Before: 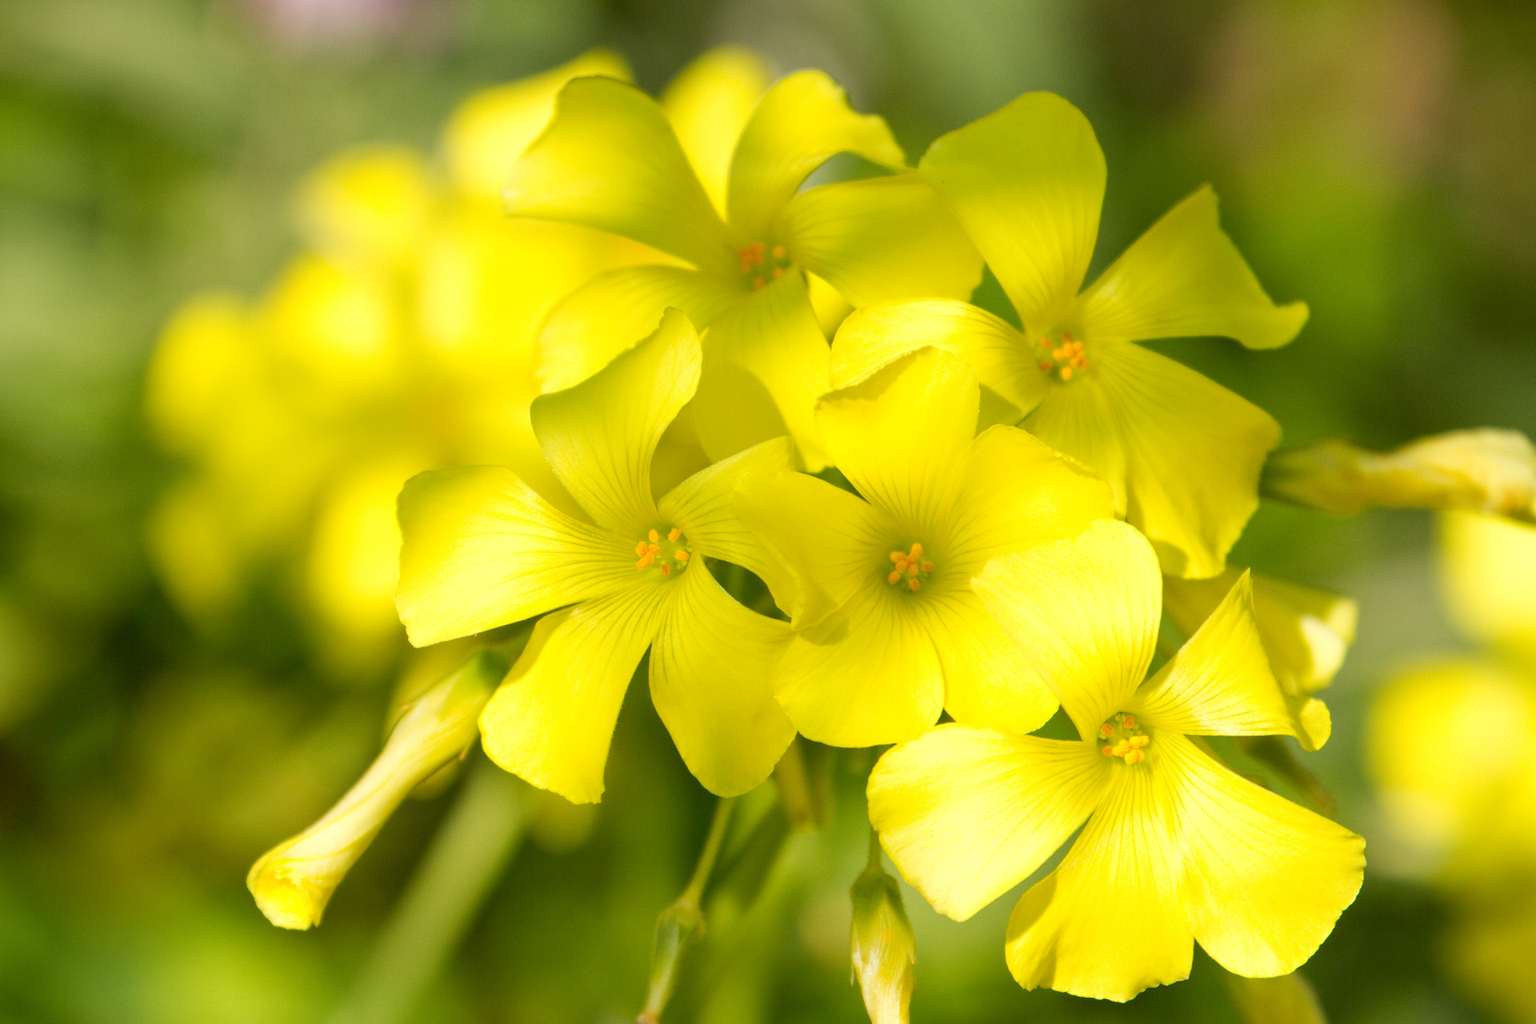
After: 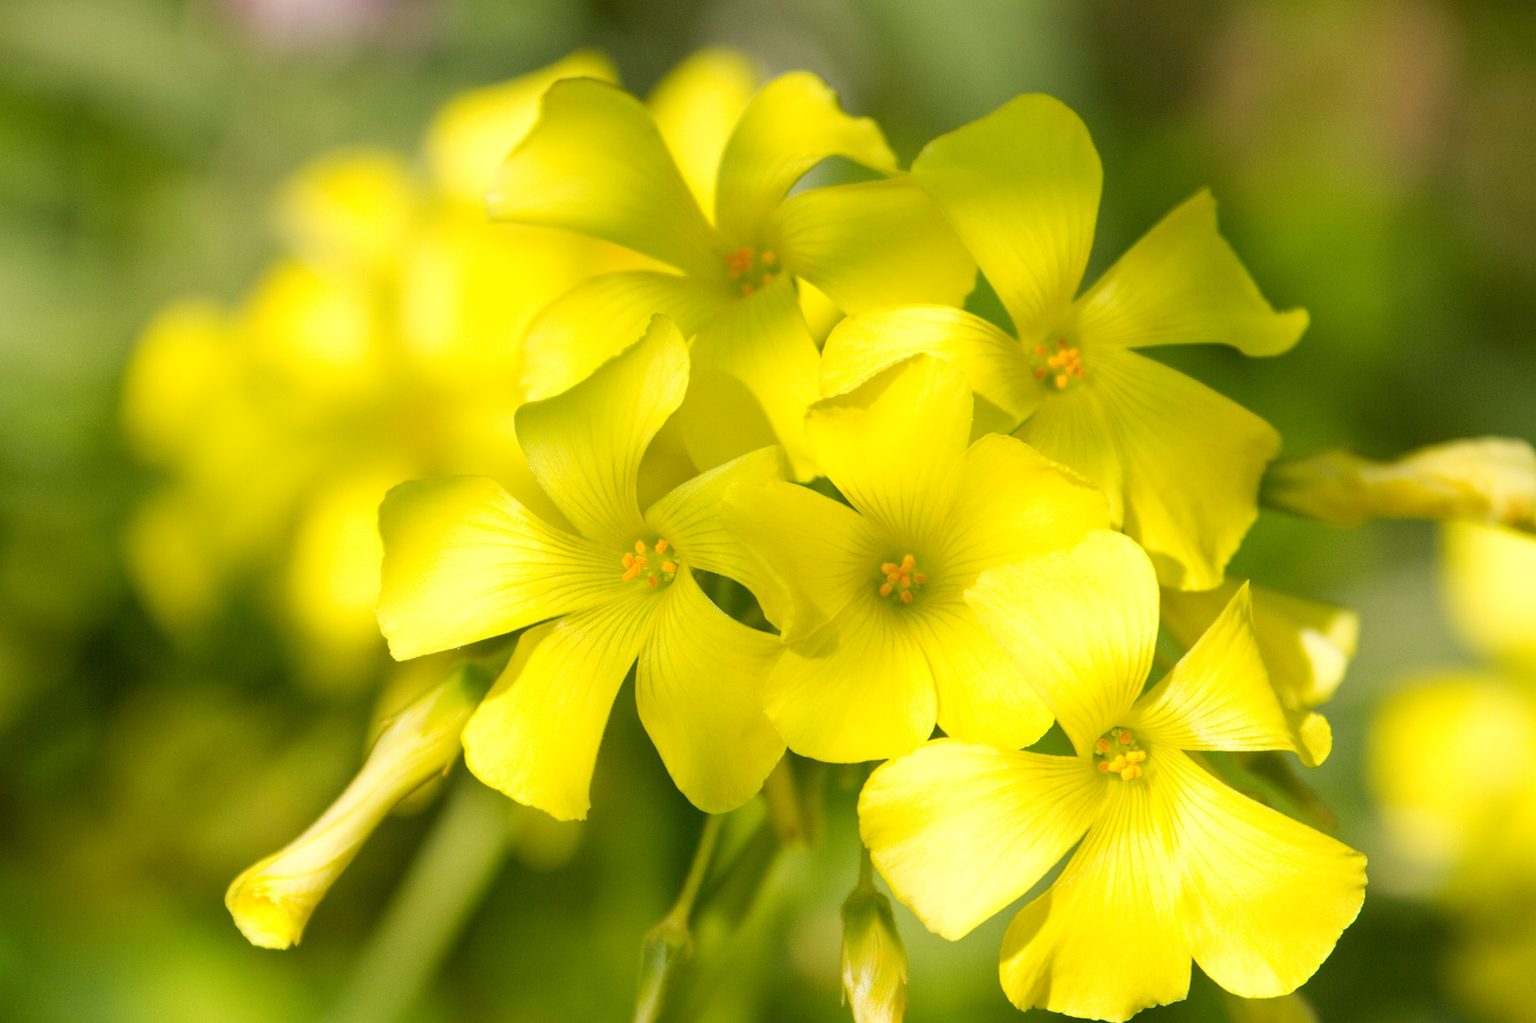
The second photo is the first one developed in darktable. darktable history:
crop: left 1.738%, right 0.287%, bottom 2.071%
